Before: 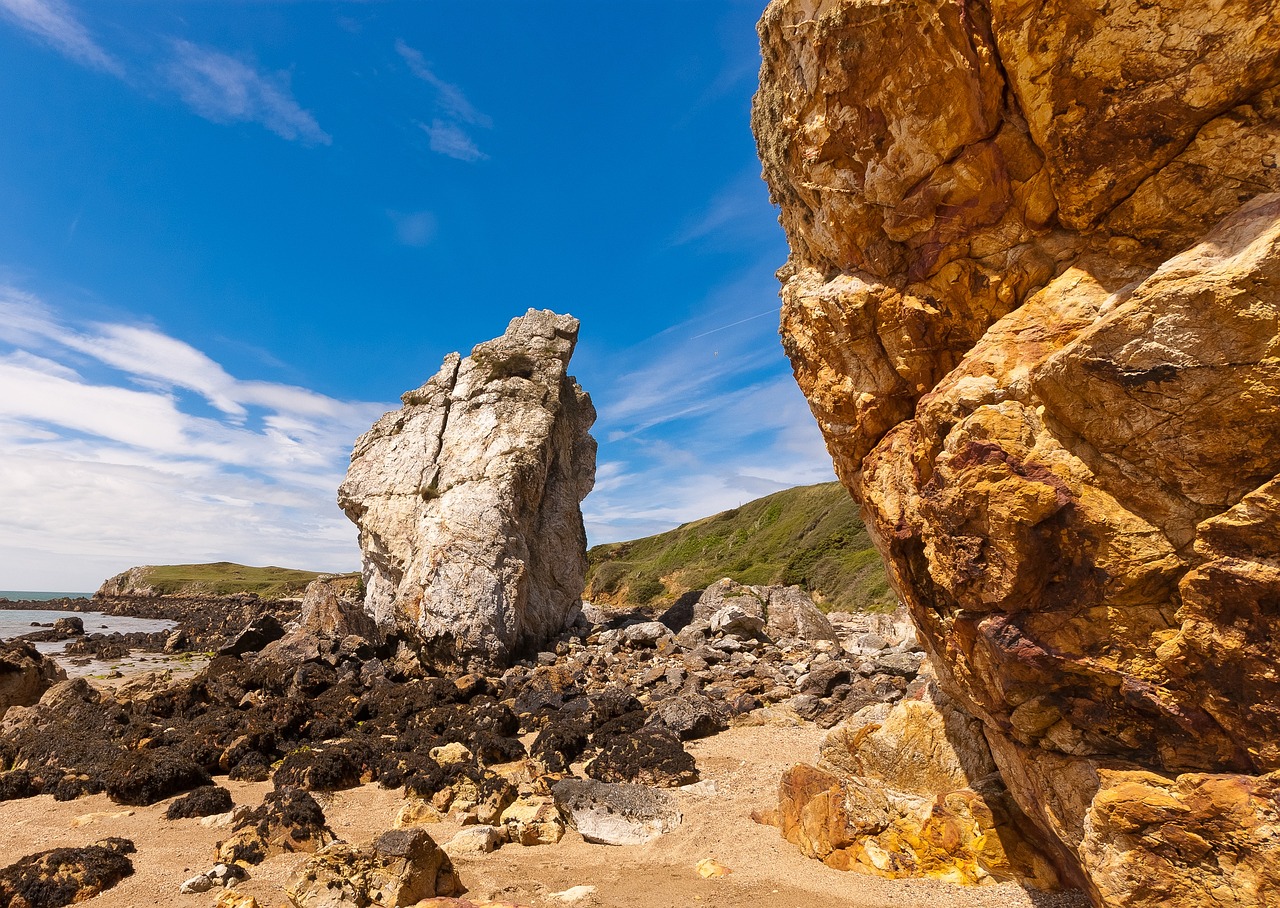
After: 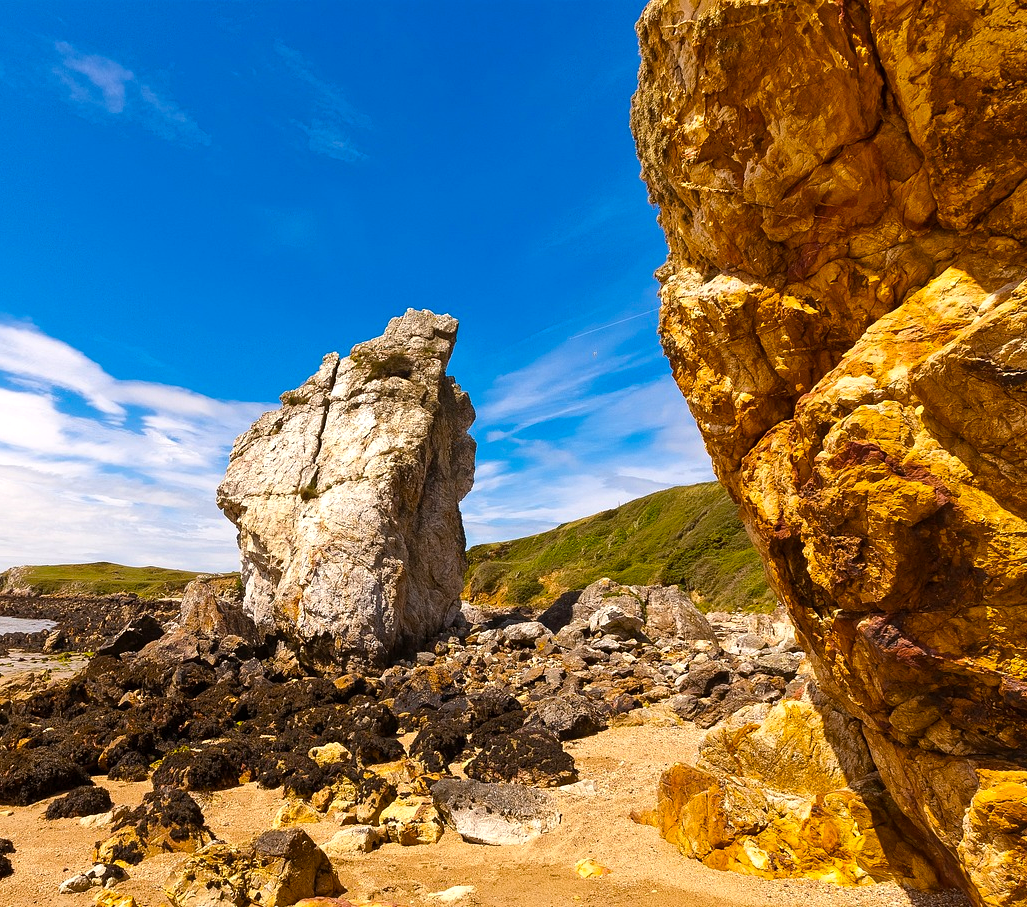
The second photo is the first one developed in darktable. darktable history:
crop and rotate: left 9.506%, right 10.203%
color balance rgb: highlights gain › luminance 10.253%, perceptual saturation grading › global saturation 31.153%, global vibrance 11.631%, contrast 4.893%
